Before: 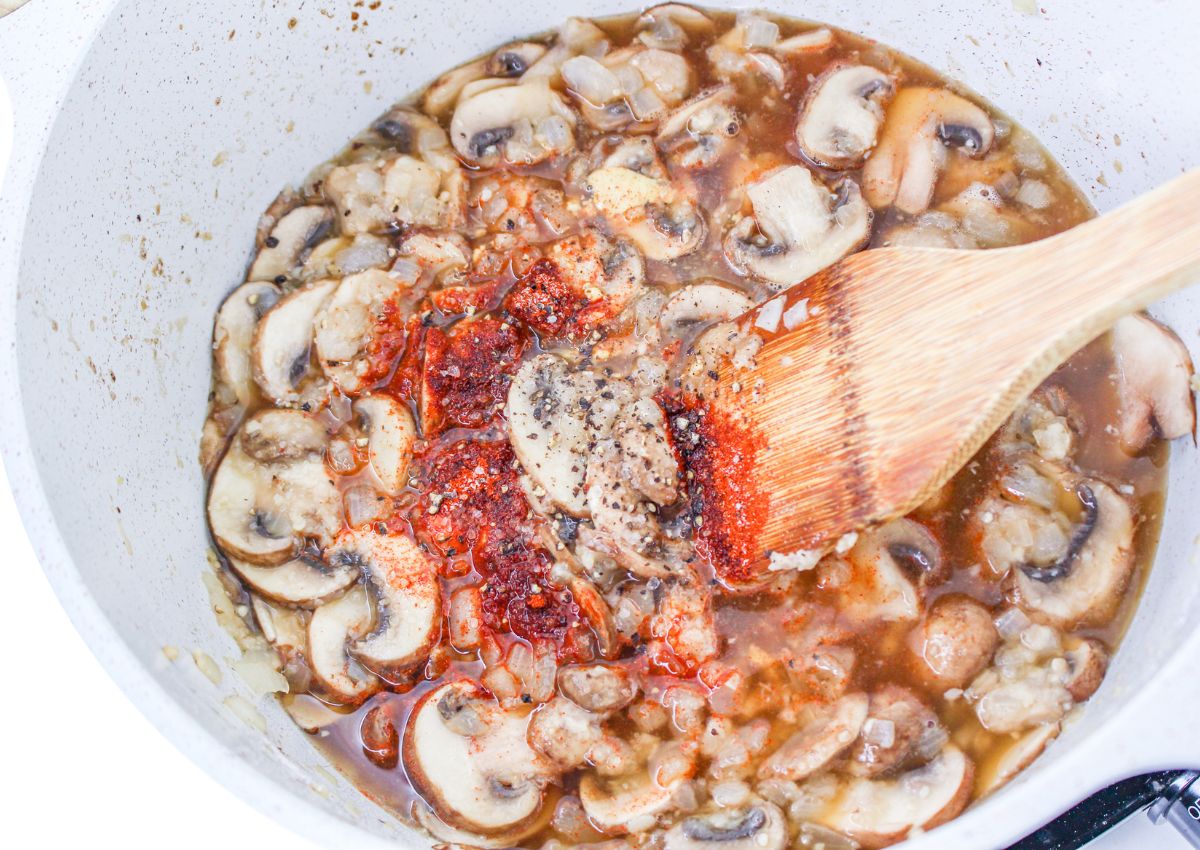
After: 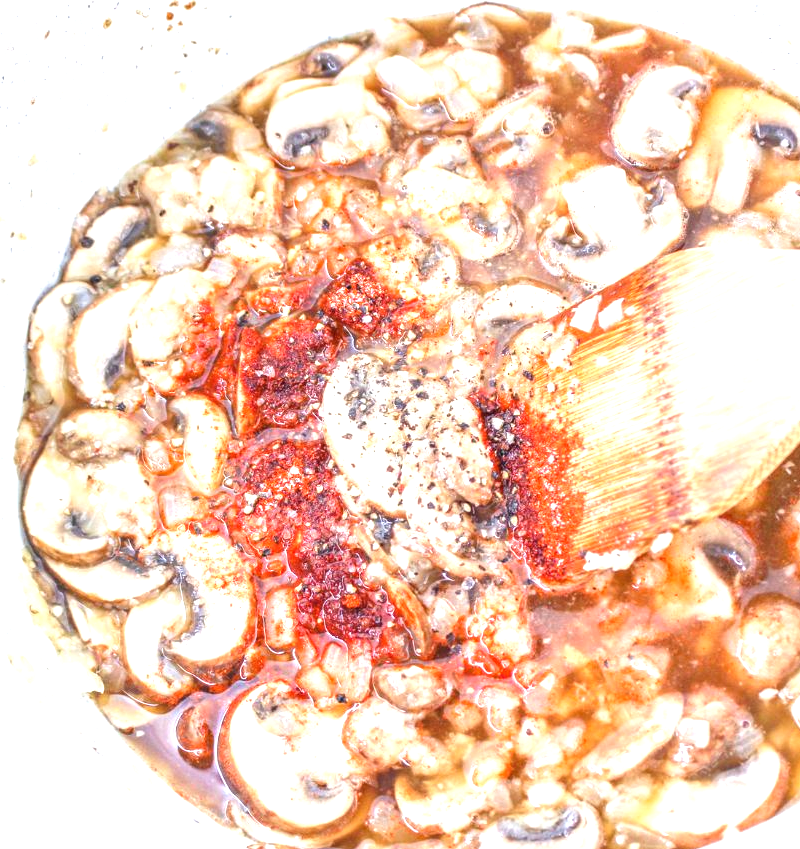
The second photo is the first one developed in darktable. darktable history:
crop and rotate: left 15.446%, right 17.836%
exposure: black level correction 0, exposure 0.953 EV, compensate exposure bias true, compensate highlight preservation false
local contrast: detail 110%
